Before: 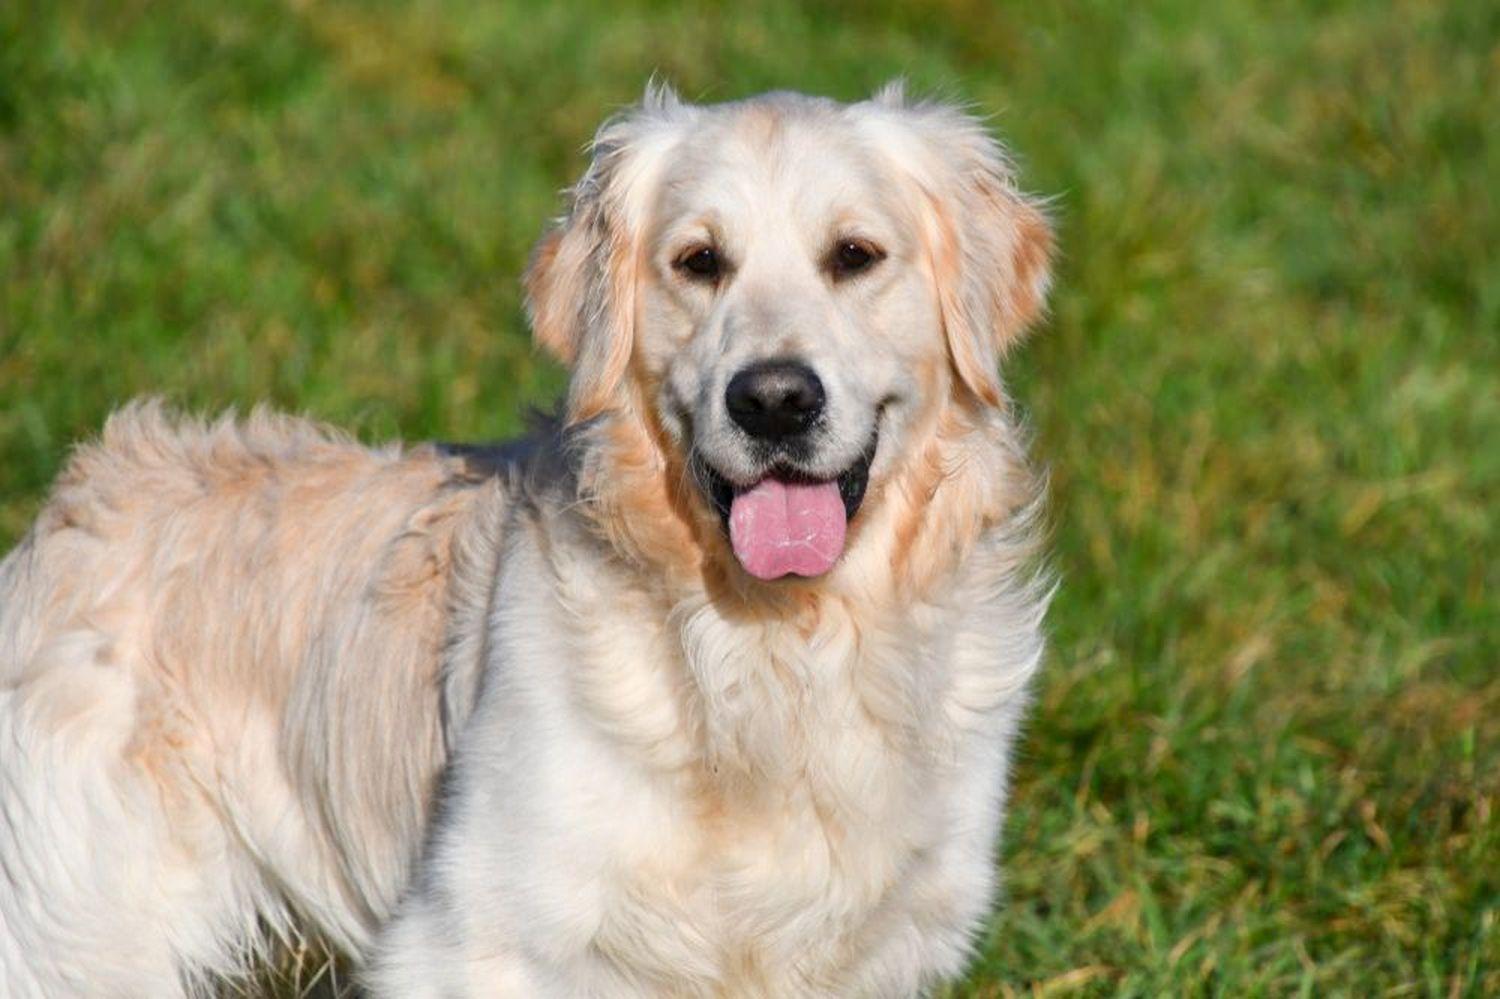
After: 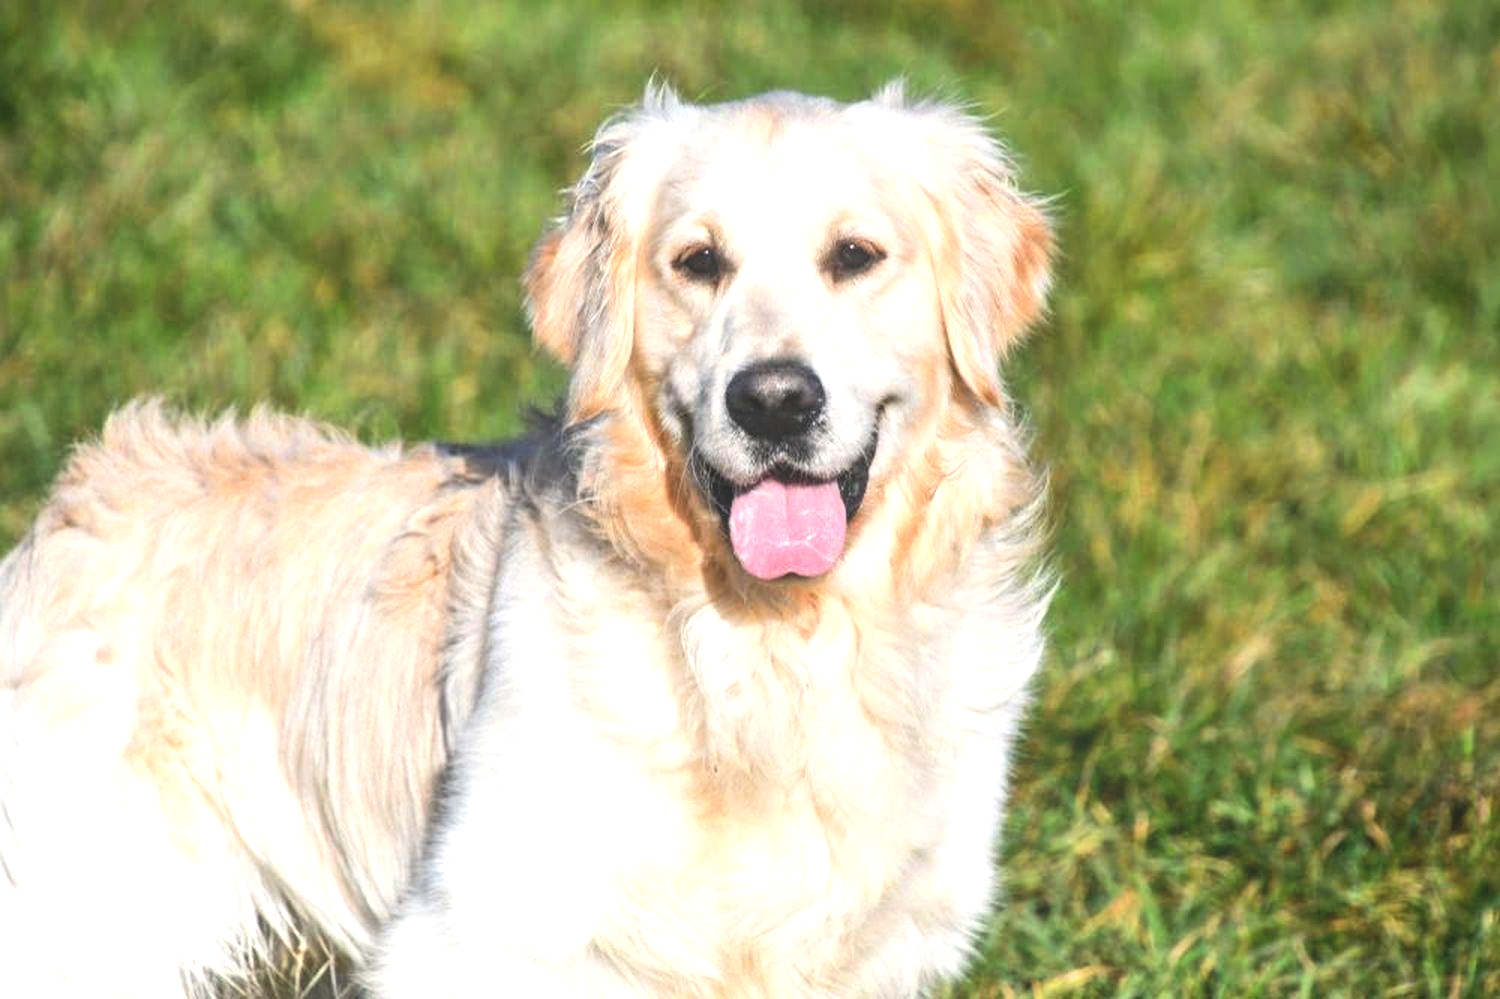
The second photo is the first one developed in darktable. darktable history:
contrast brightness saturation: brightness 0.15
local contrast: highlights 48%, shadows 0%, detail 100%
tone equalizer: -8 EV -1.08 EV, -7 EV -1.01 EV, -6 EV -0.867 EV, -5 EV -0.578 EV, -3 EV 0.578 EV, -2 EV 0.867 EV, -1 EV 1.01 EV, +0 EV 1.08 EV, edges refinement/feathering 500, mask exposure compensation -1.57 EV, preserve details no
